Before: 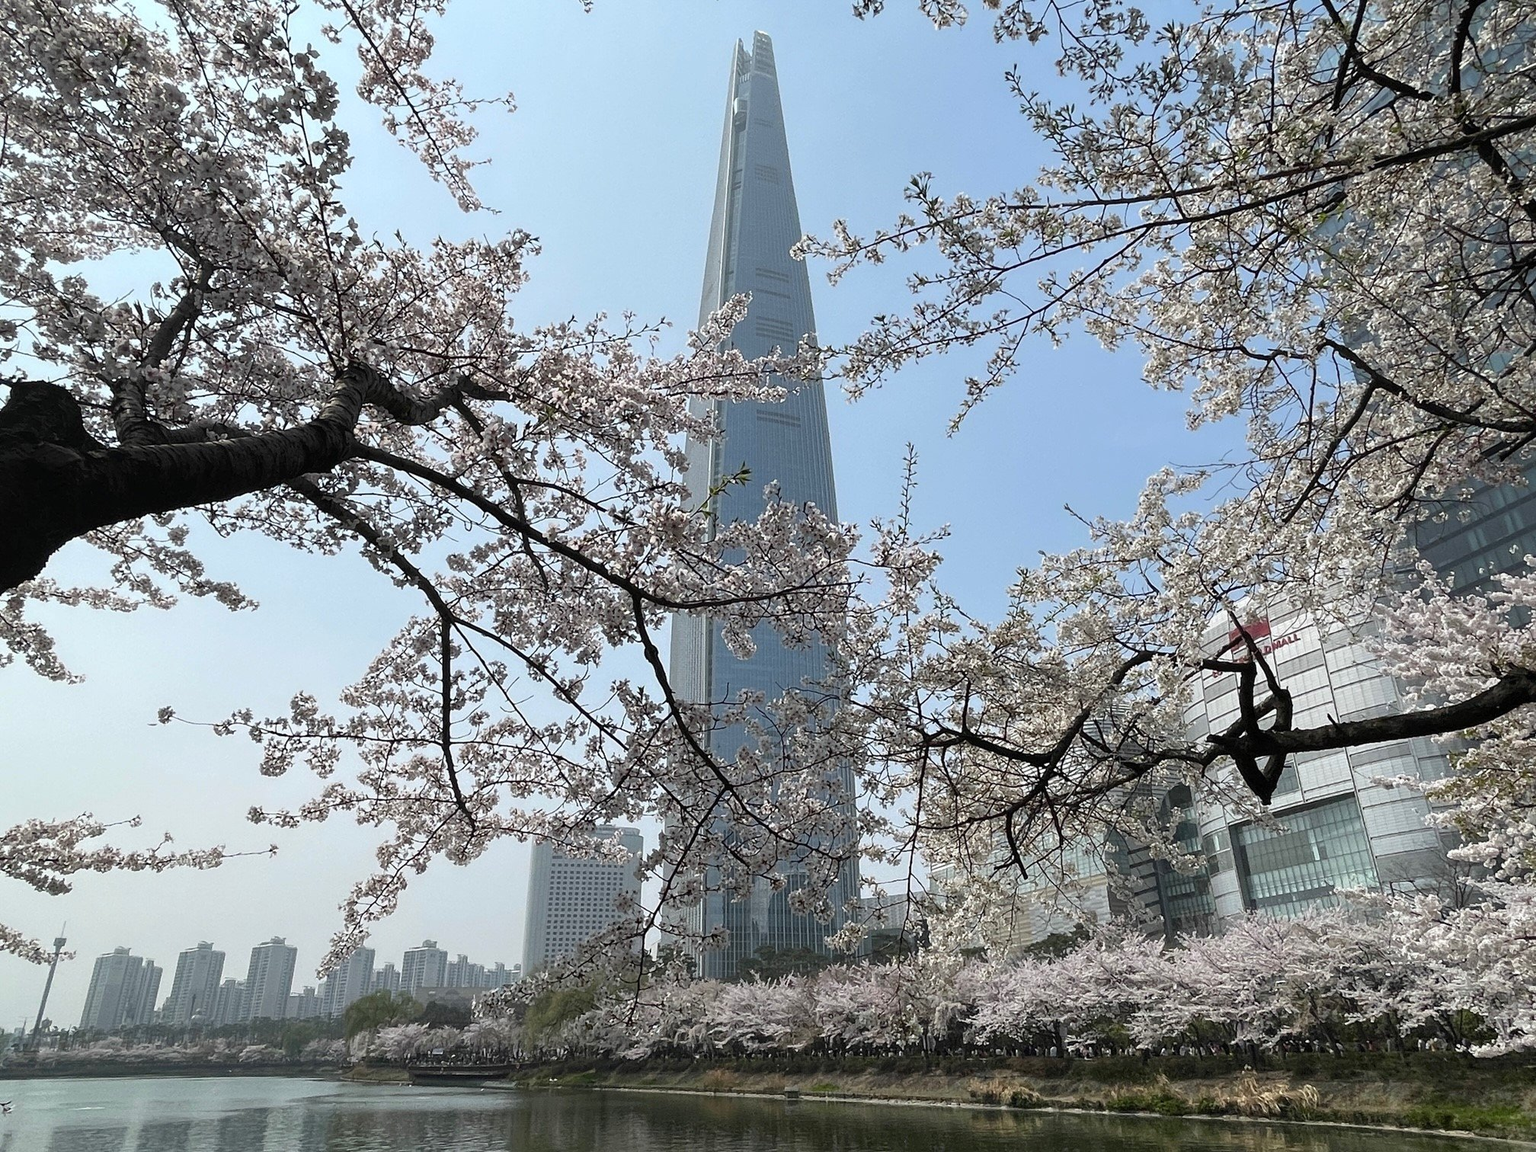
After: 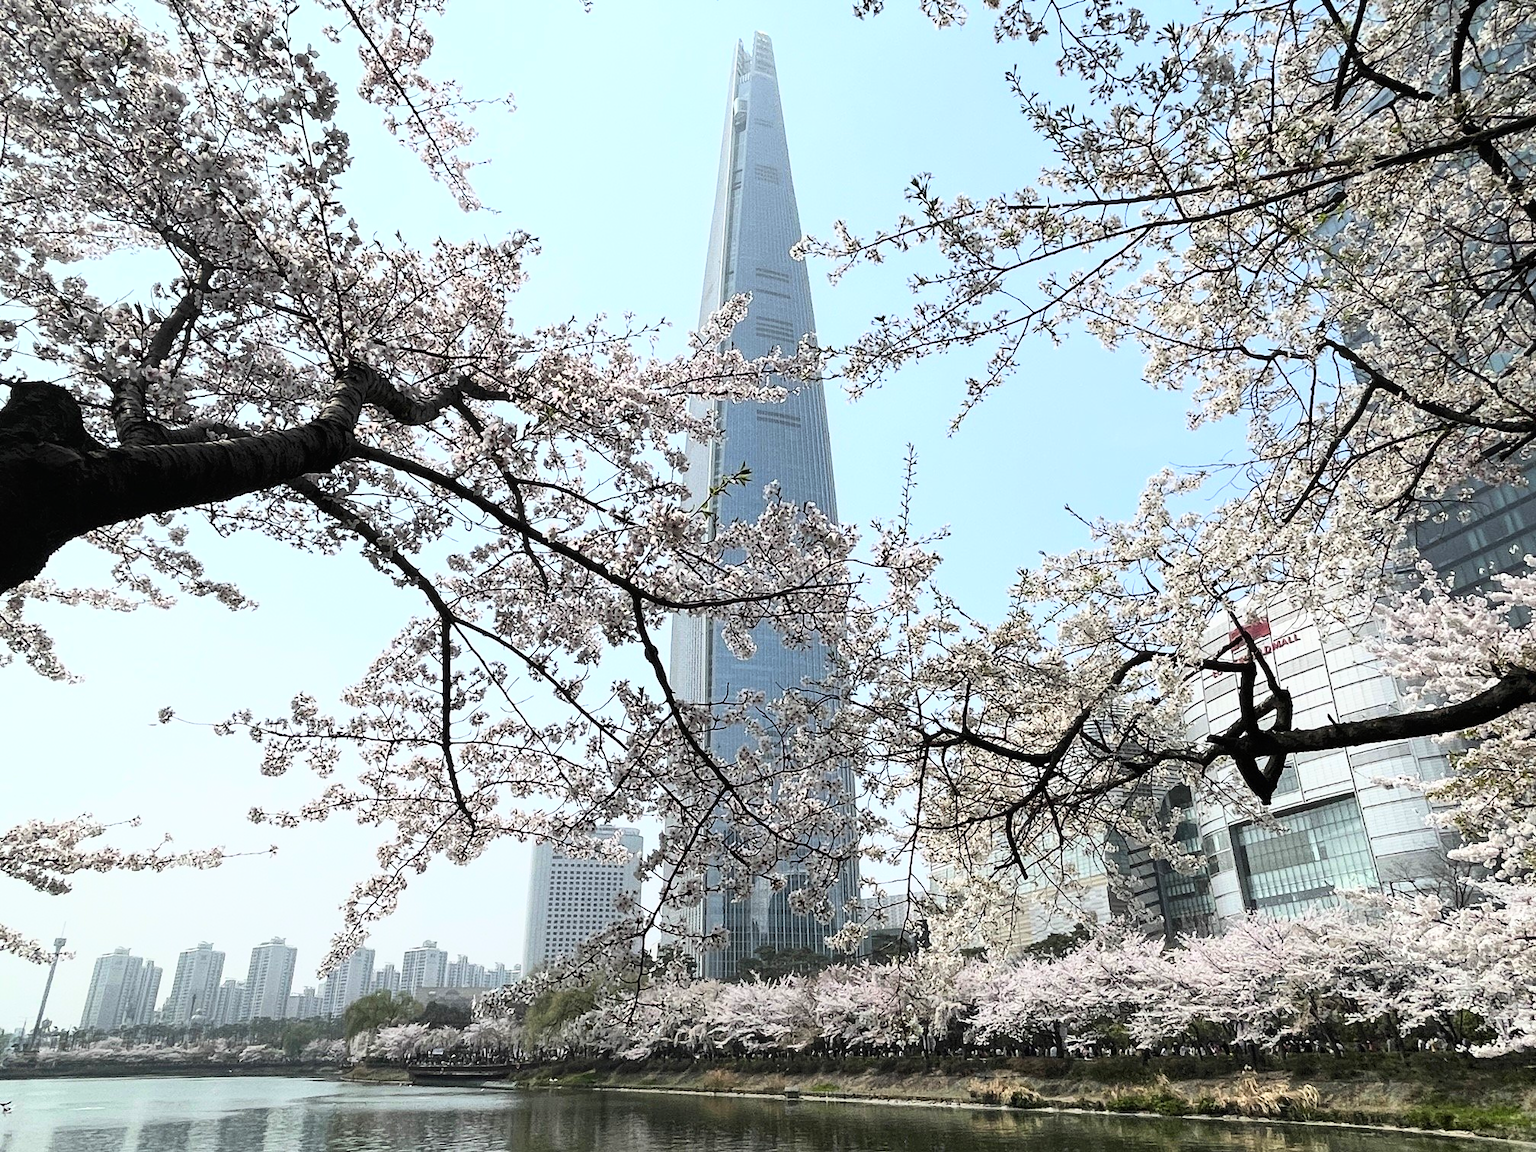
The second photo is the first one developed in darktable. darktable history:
base curve: curves: ch0 [(0, 0) (0.007, 0.004) (0.027, 0.03) (0.046, 0.07) (0.207, 0.54) (0.442, 0.872) (0.673, 0.972) (1, 1)]
tone equalizer: -8 EV 0.252 EV, -7 EV 0.386 EV, -6 EV 0.392 EV, -5 EV 0.262 EV, -3 EV -0.247 EV, -2 EV -0.423 EV, -1 EV -0.4 EV, +0 EV -0.263 EV
